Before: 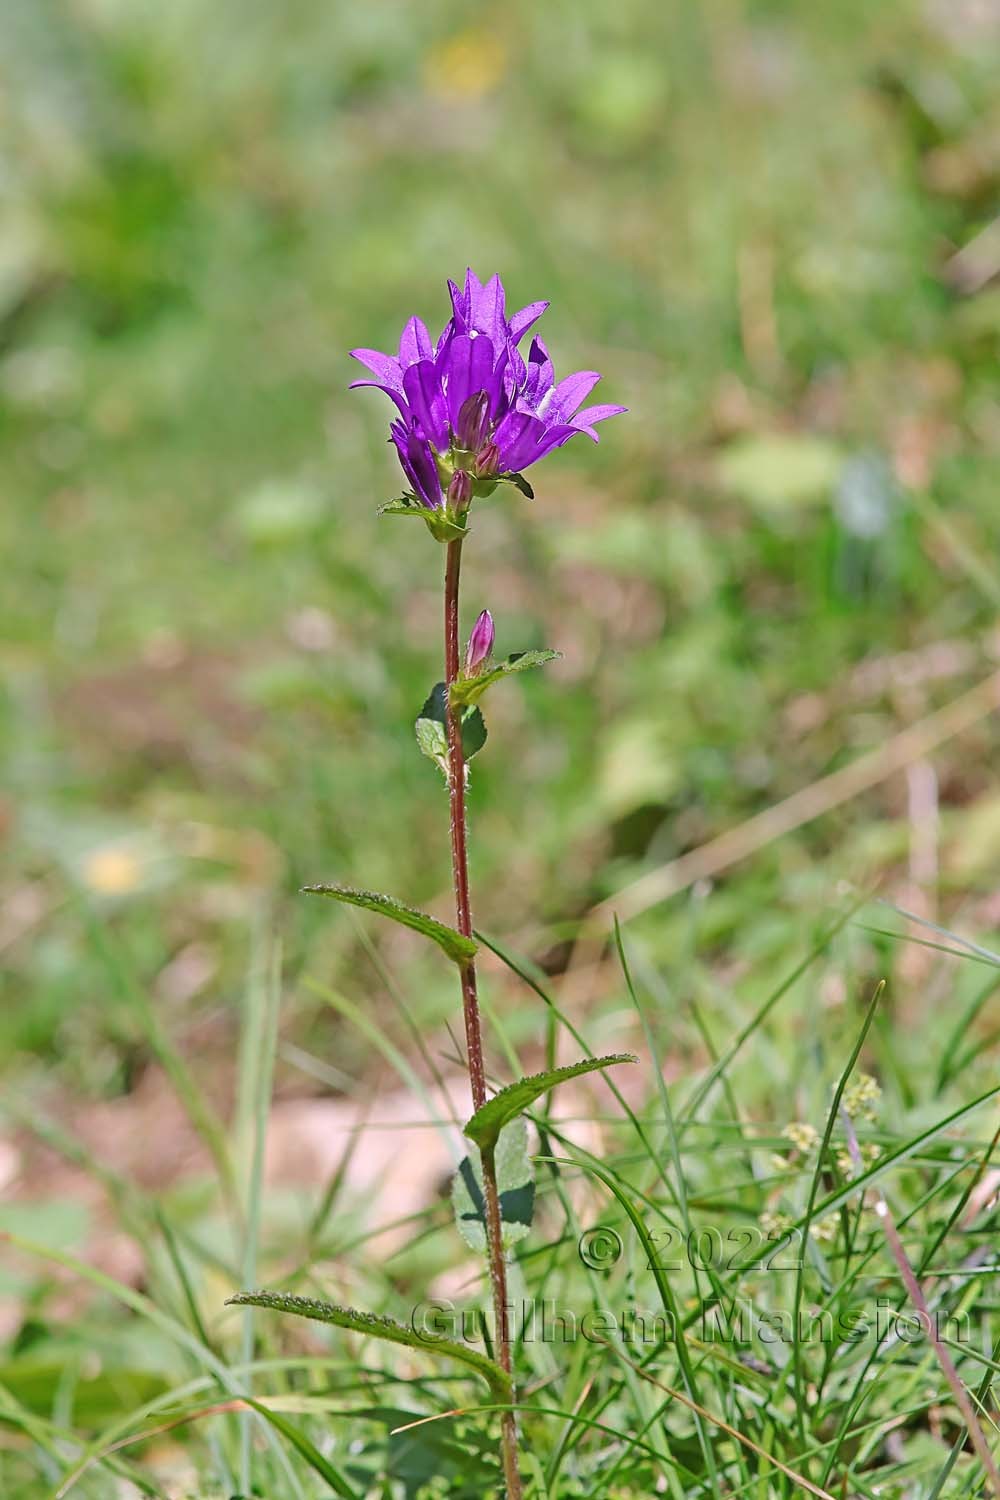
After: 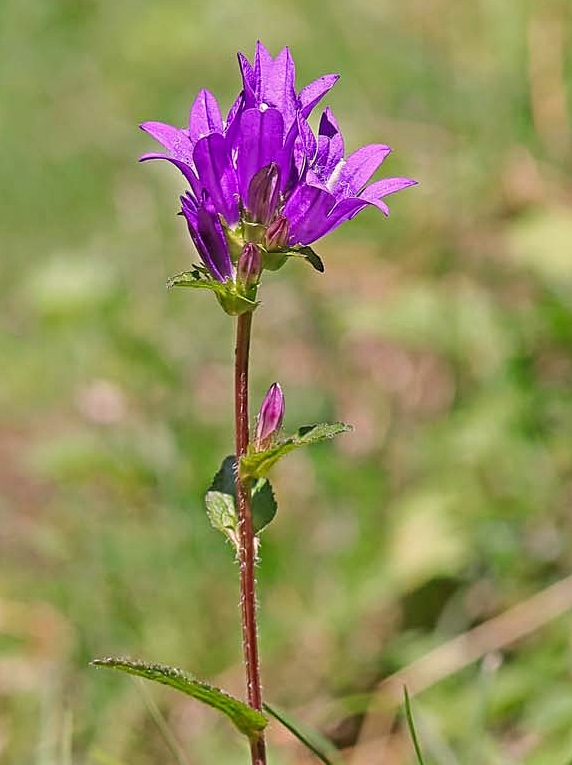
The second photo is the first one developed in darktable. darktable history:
color correction: highlights a* 5.98, highlights b* 4.83
contrast equalizer: y [[0.5, 0.5, 0.5, 0.512, 0.552, 0.62], [0.5 ×6], [0.5 ×4, 0.504, 0.553], [0 ×6], [0 ×6]]
crop: left 21.015%, top 15.165%, right 21.692%, bottom 33.809%
